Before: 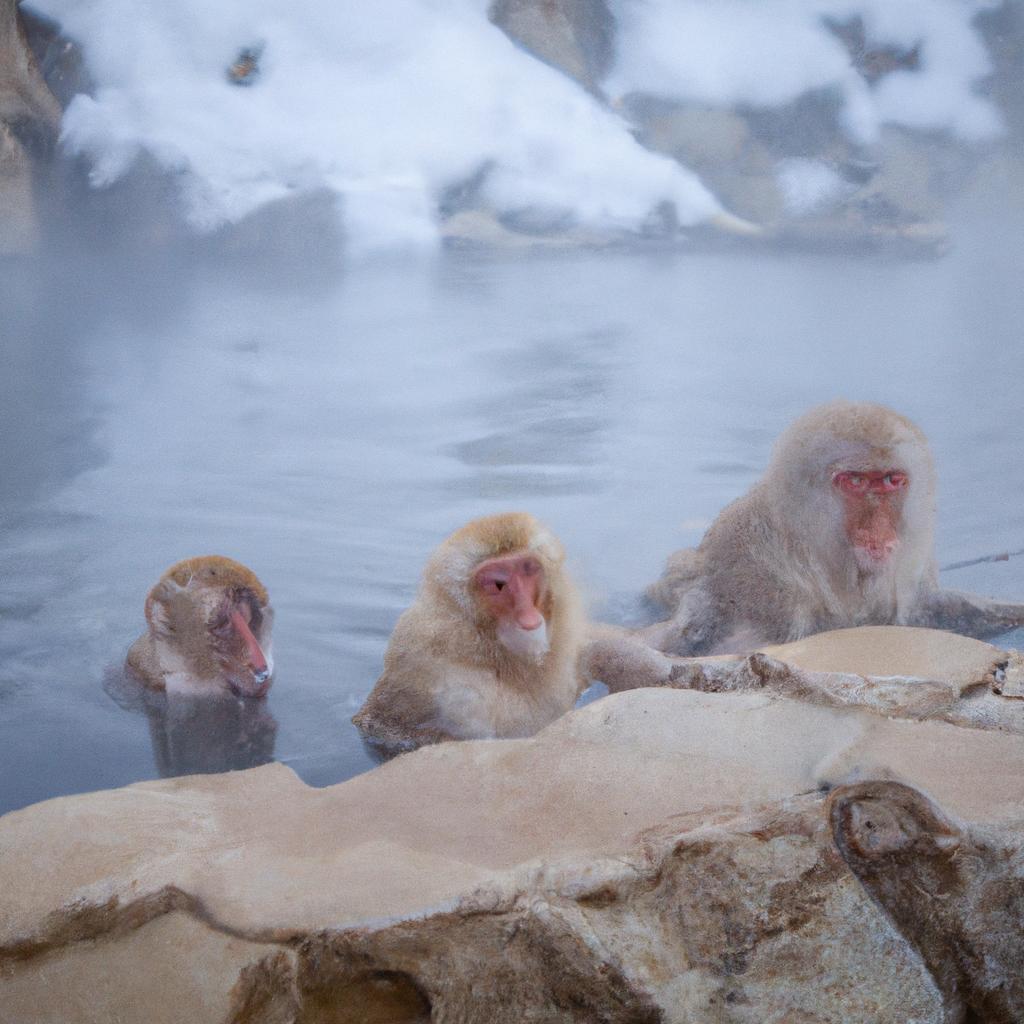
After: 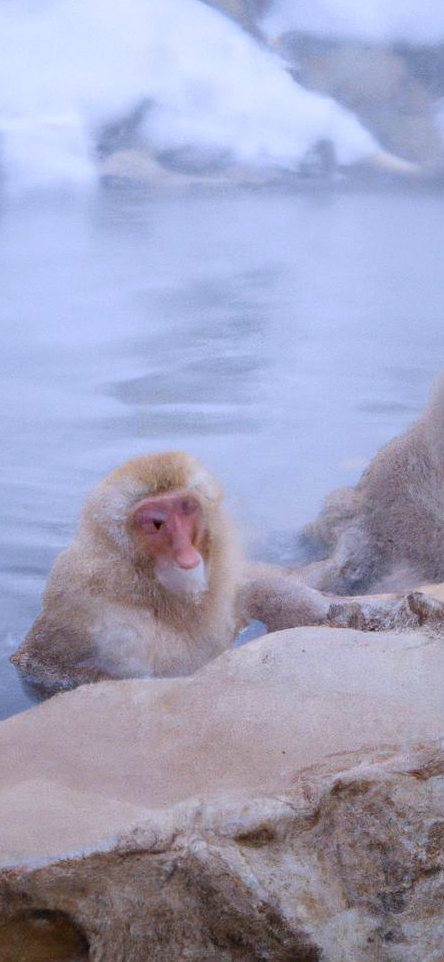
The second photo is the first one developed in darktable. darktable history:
white balance: red 1.004, blue 1.096
crop: left 33.452%, top 6.025%, right 23.155%
